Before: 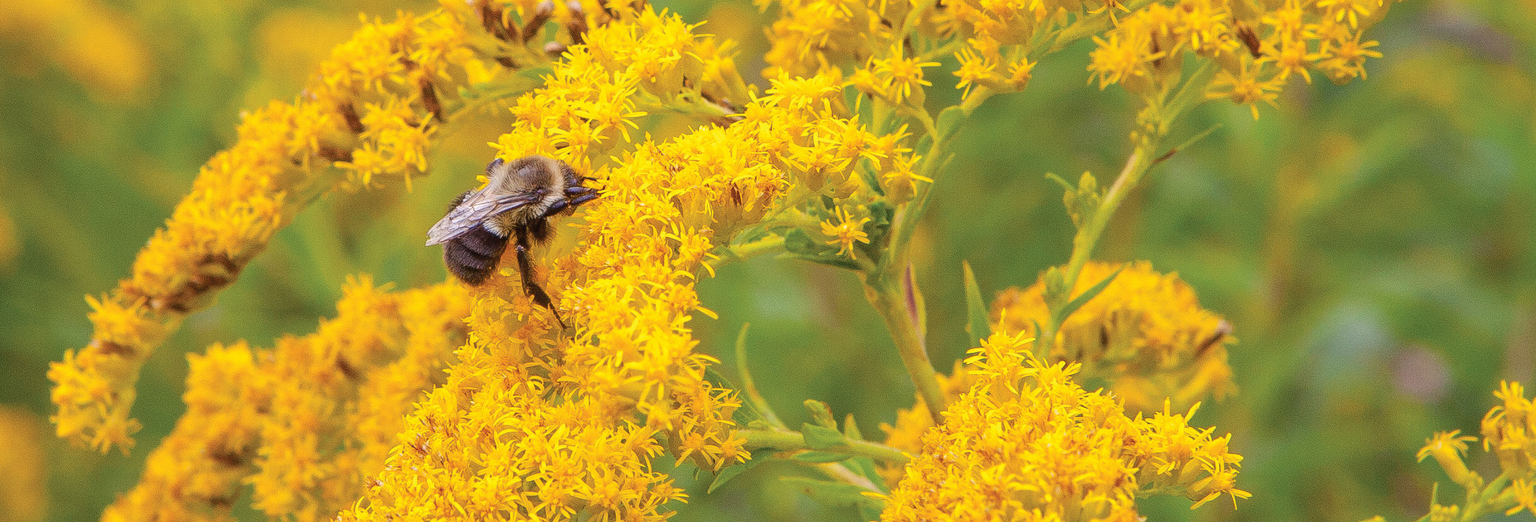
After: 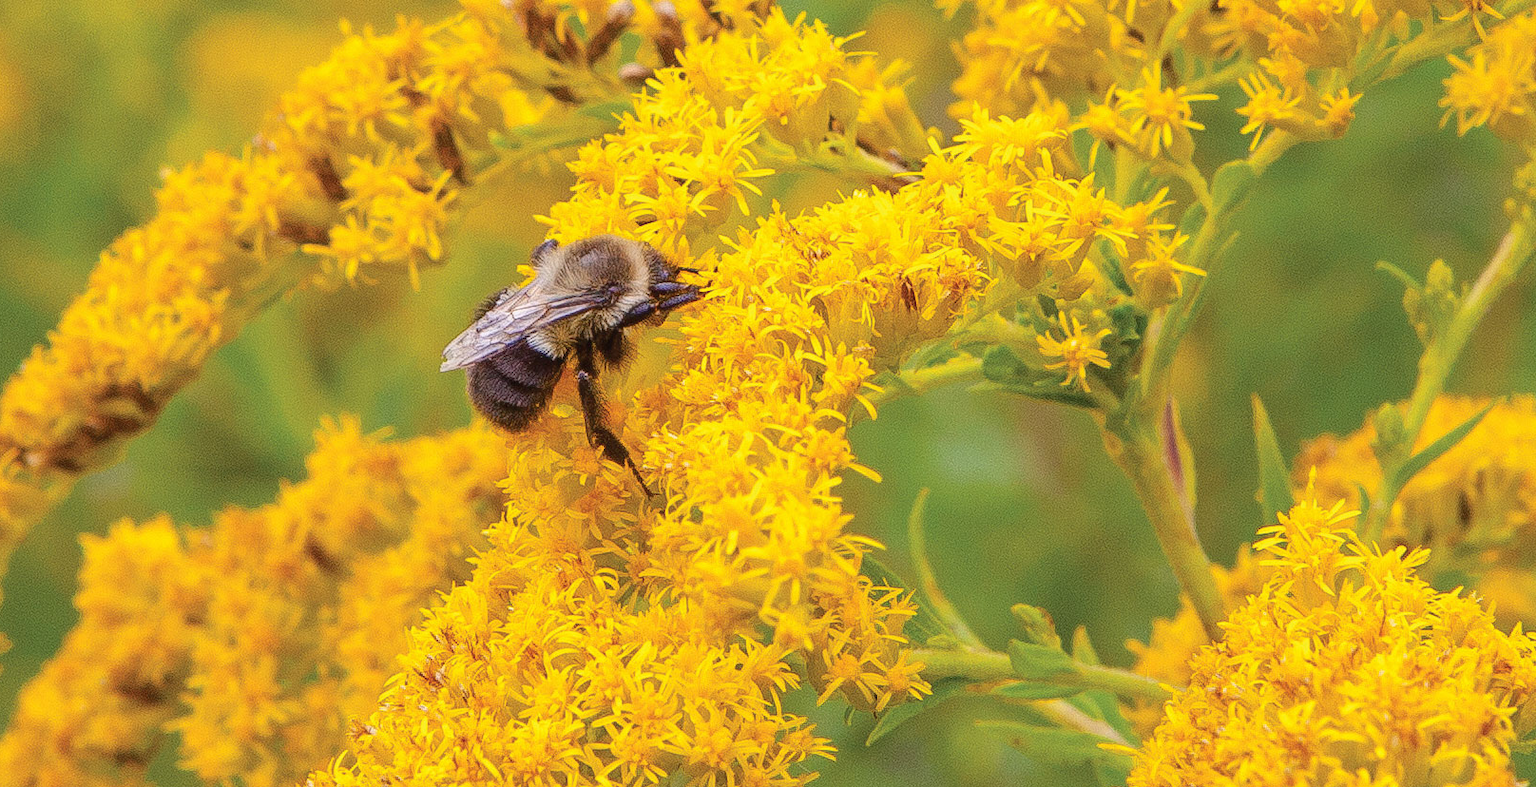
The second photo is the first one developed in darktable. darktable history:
crop and rotate: left 8.747%, right 24.999%
